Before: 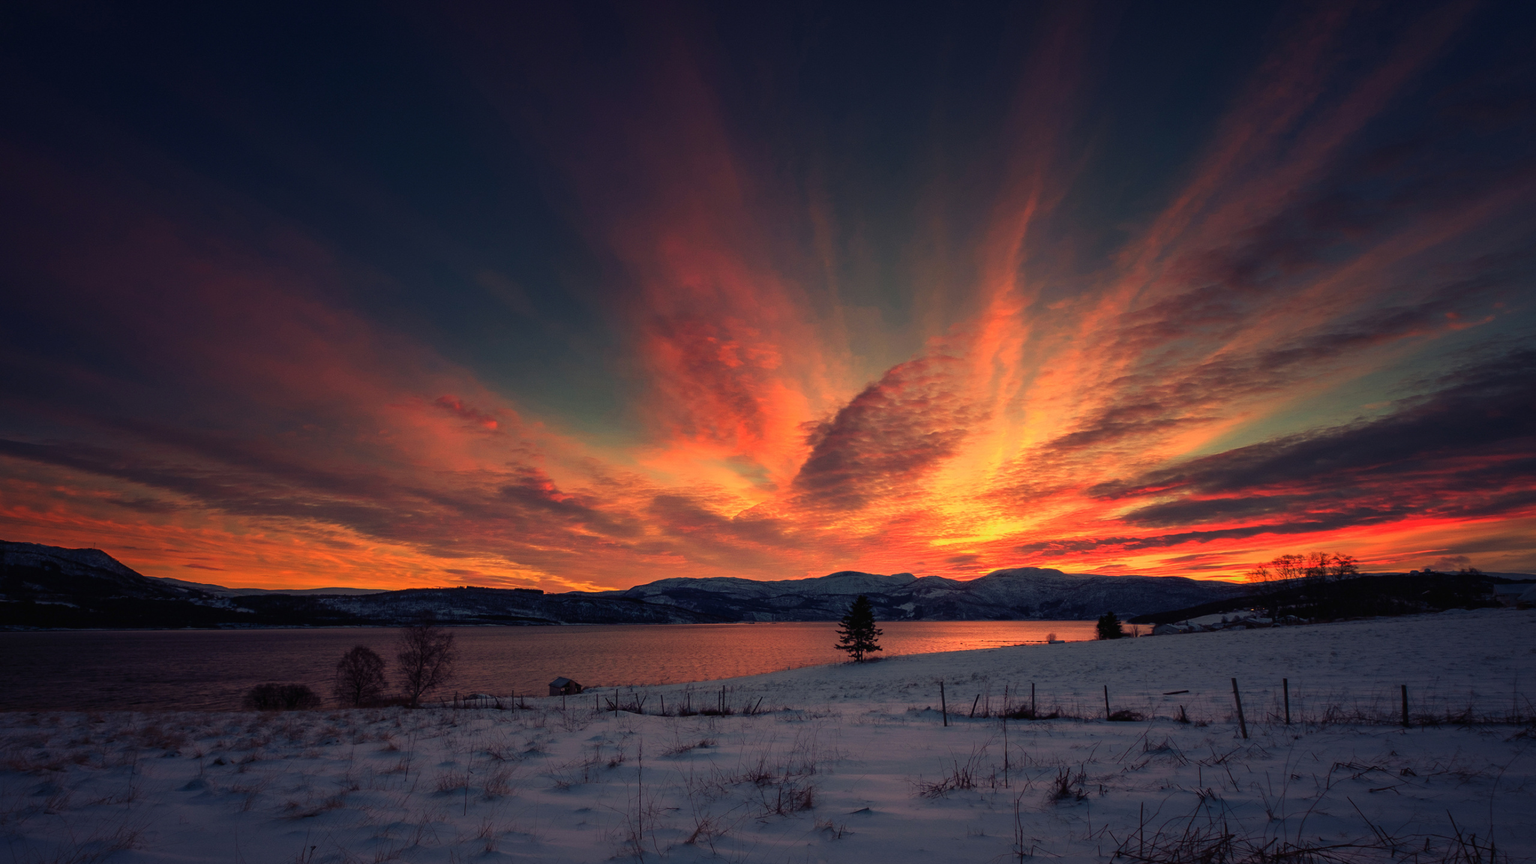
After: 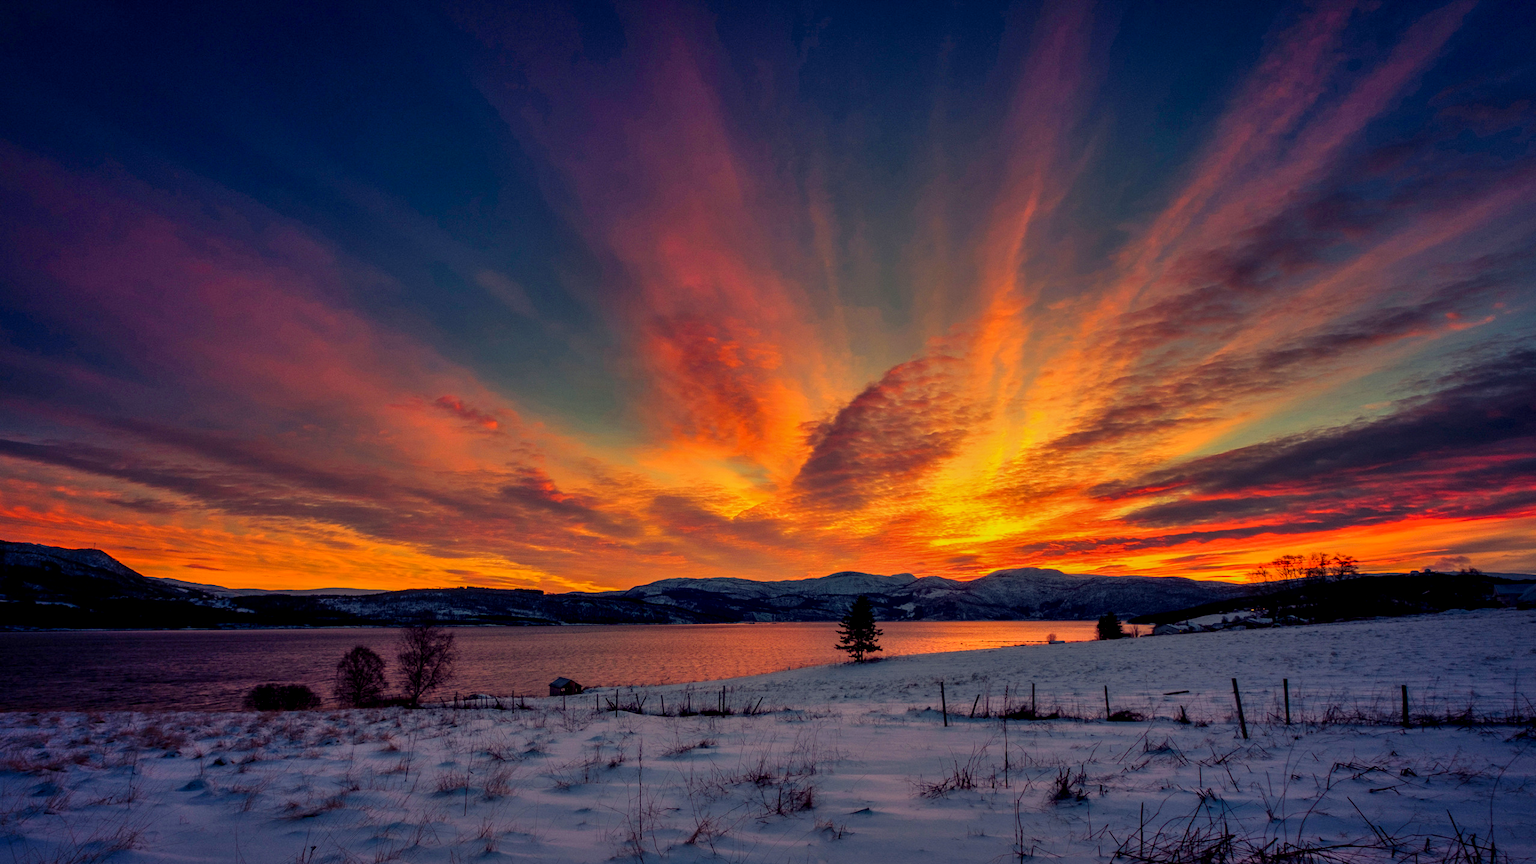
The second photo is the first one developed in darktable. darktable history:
filmic rgb: black relative exposure -15.1 EV, white relative exposure 3 EV, target black luminance 0%, hardness 9.24, latitude 98.74%, contrast 0.916, shadows ↔ highlights balance 0.734%, preserve chrominance no, color science v5 (2021), contrast in shadows safe, contrast in highlights safe
local contrast: detail 130%
color balance rgb: perceptual saturation grading › global saturation 25.214%, global vibrance 20%
shadows and highlights: soften with gaussian
